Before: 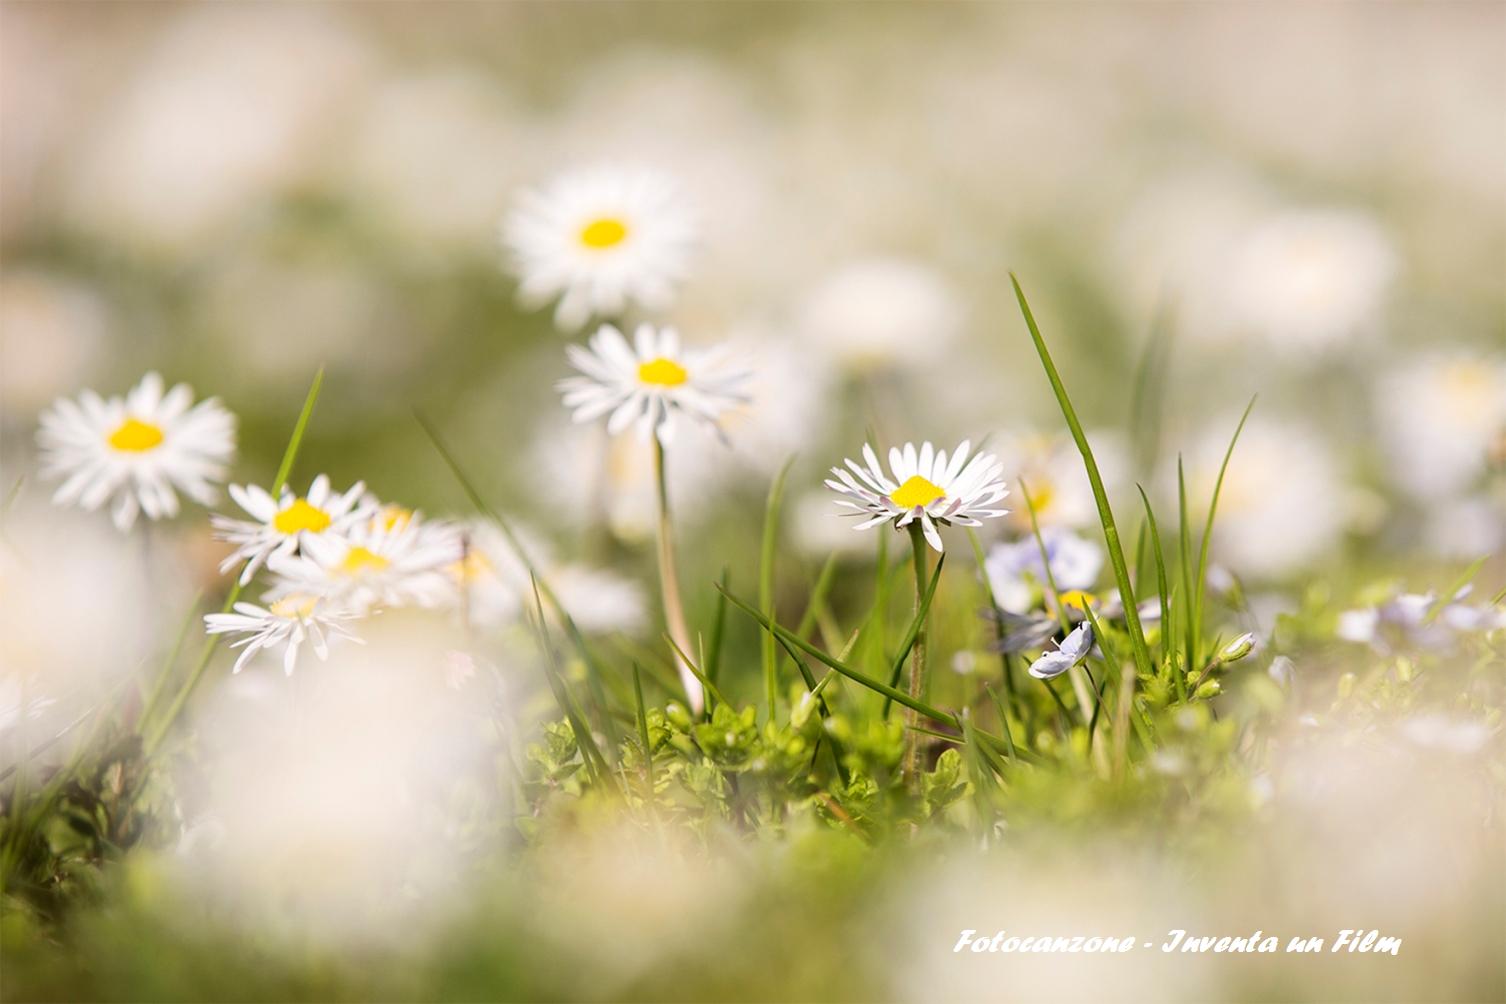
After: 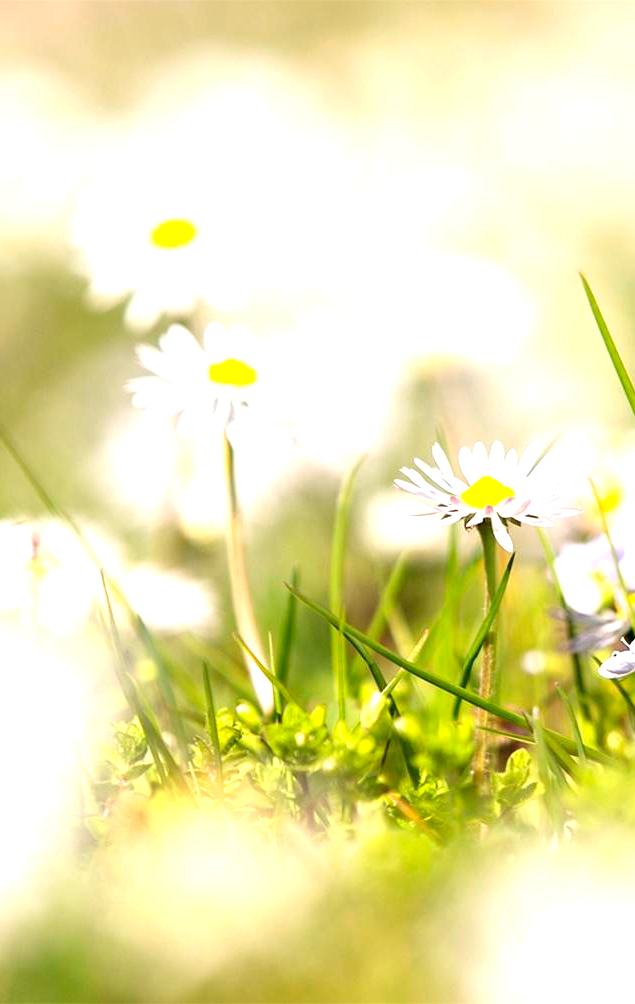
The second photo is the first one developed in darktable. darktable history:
exposure: black level correction 0, exposure 1 EV, compensate highlight preservation false
crop: left 28.583%, right 29.231%
